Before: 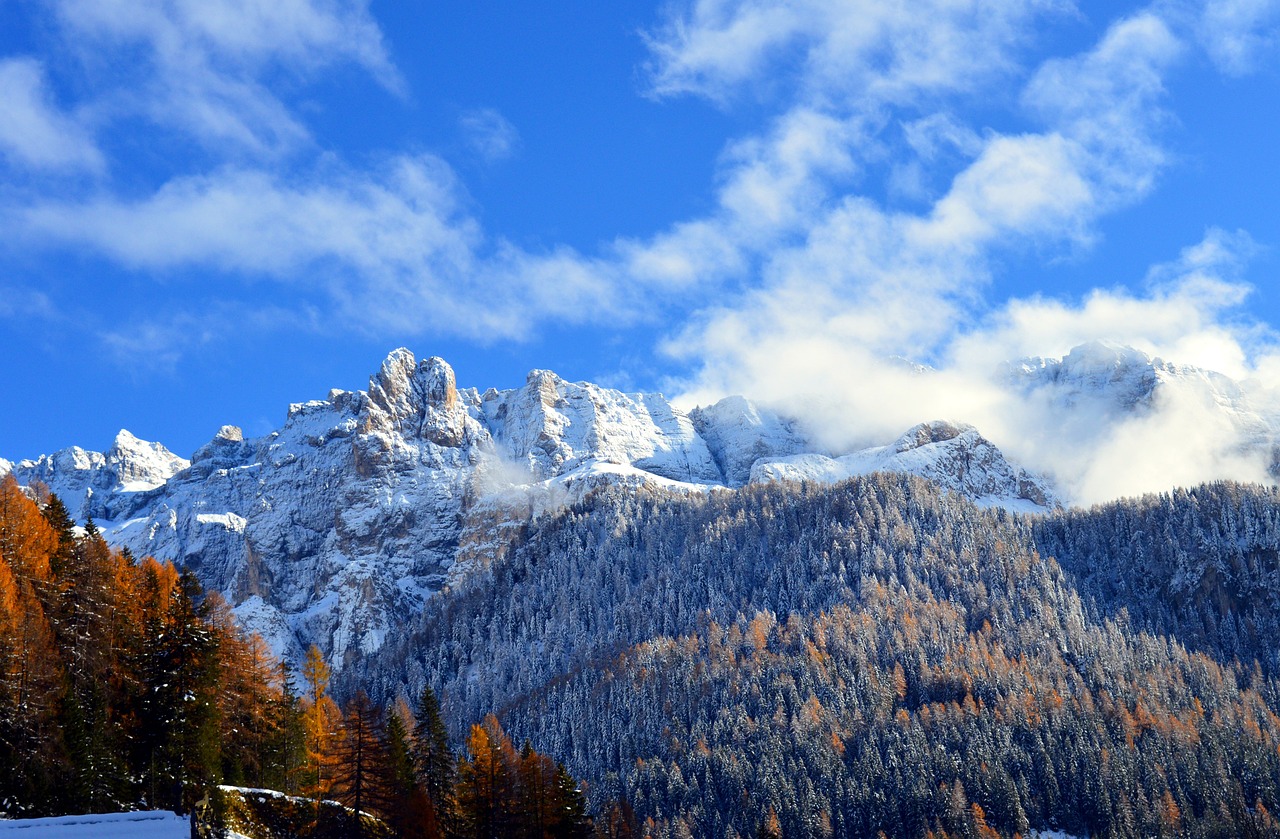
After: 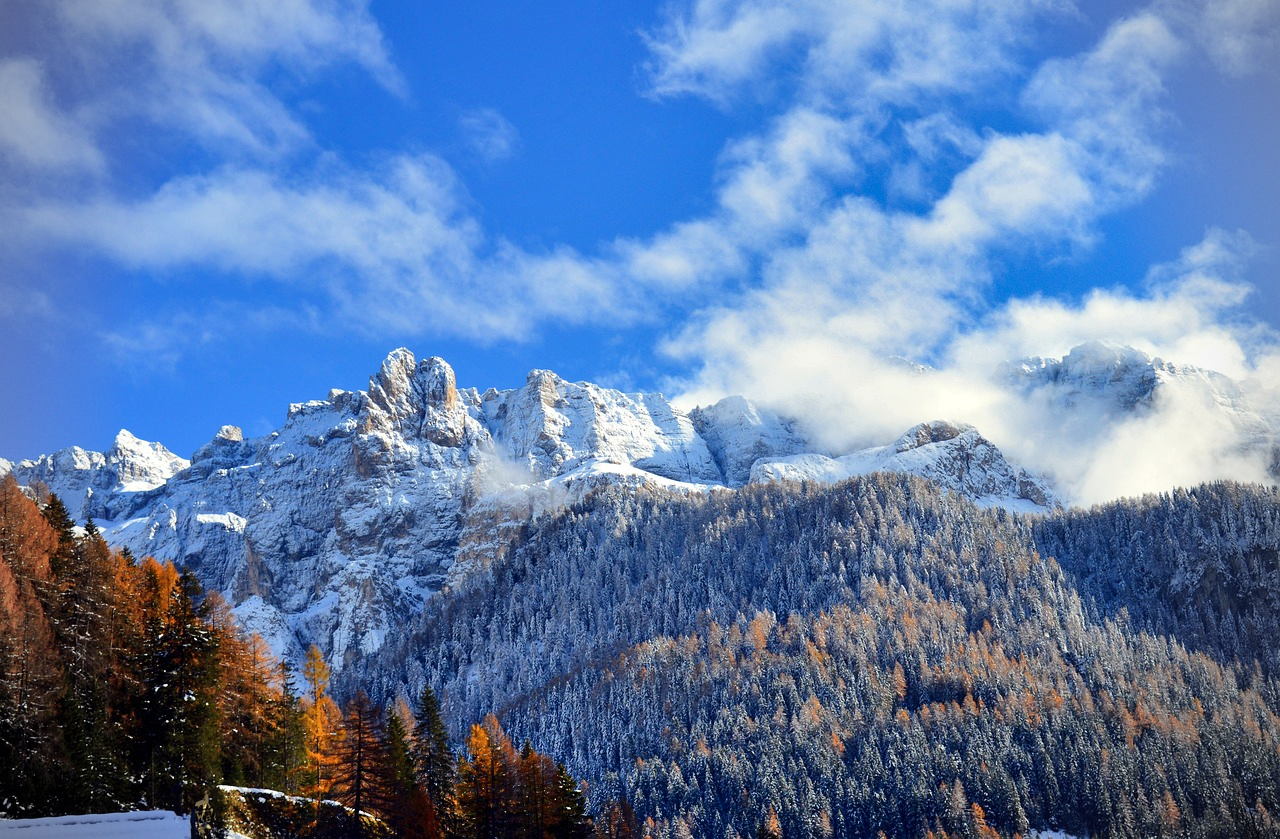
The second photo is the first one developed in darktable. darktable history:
shadows and highlights: soften with gaussian
vignetting: brightness -0.446, saturation -0.686
